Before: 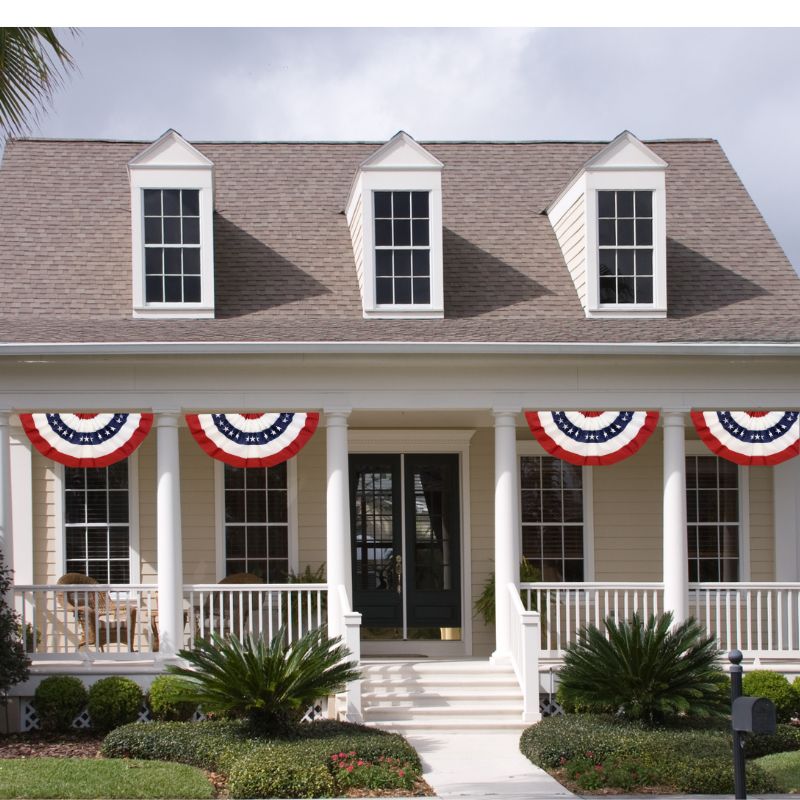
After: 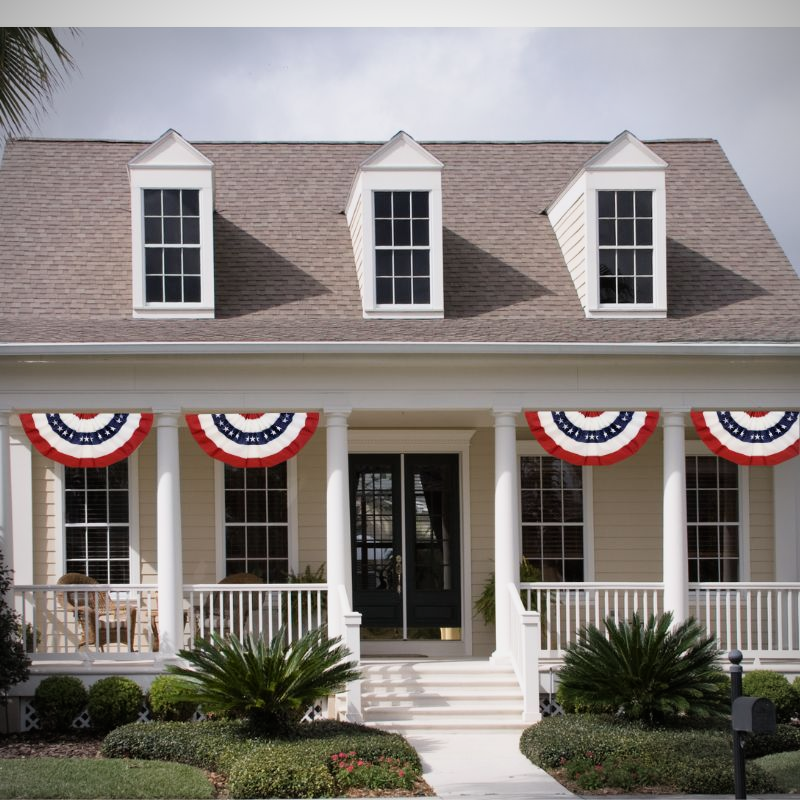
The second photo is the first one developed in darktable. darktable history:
filmic rgb: black relative exposure -9.5 EV, white relative exposure 3.02 EV, hardness 6.12
vignetting: fall-off start 91.19%
